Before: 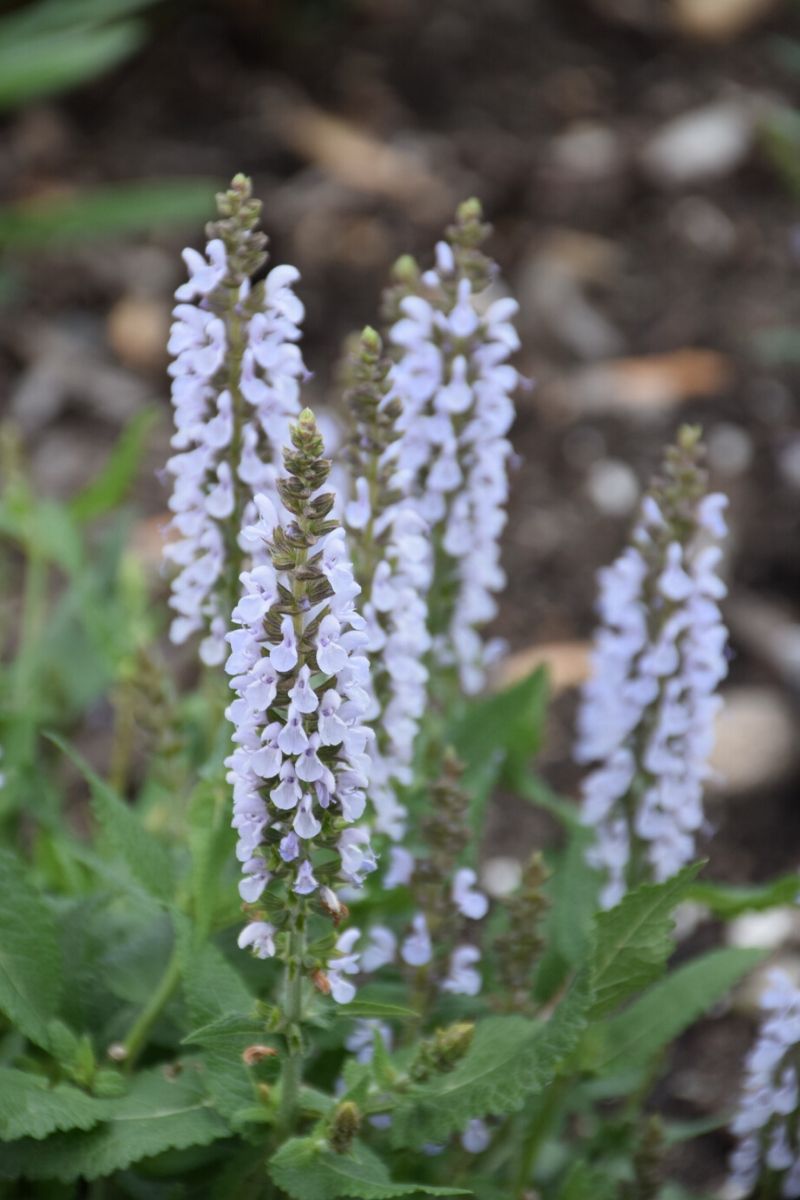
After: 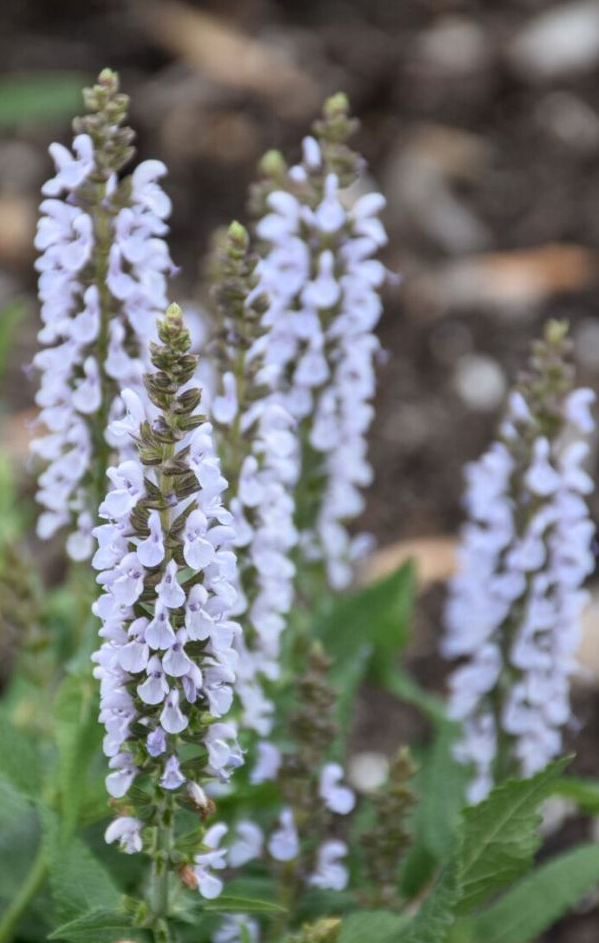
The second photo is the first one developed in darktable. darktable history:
exposure: compensate highlight preservation false
crop: left 16.678%, top 8.806%, right 8.324%, bottom 12.559%
shadows and highlights: shadows 25.58, highlights -24.7
local contrast: on, module defaults
